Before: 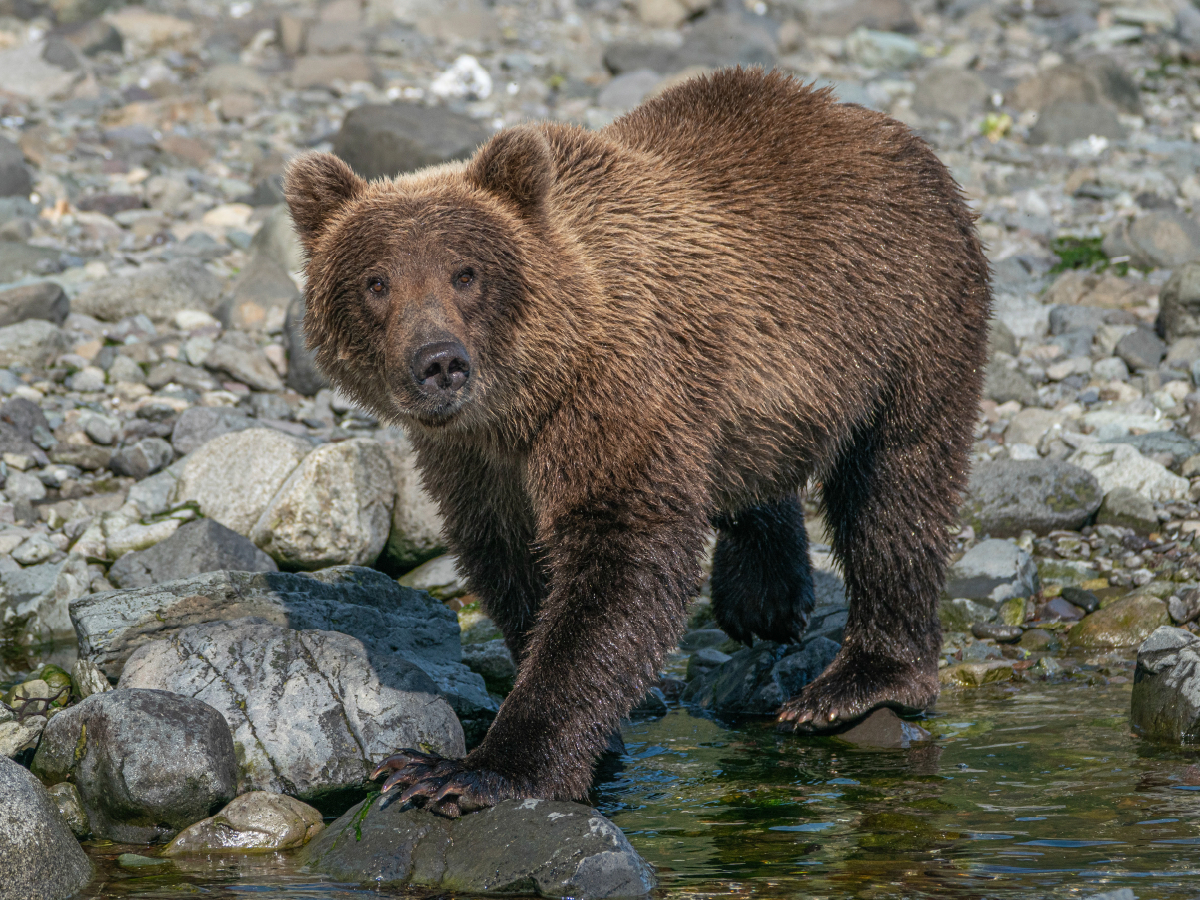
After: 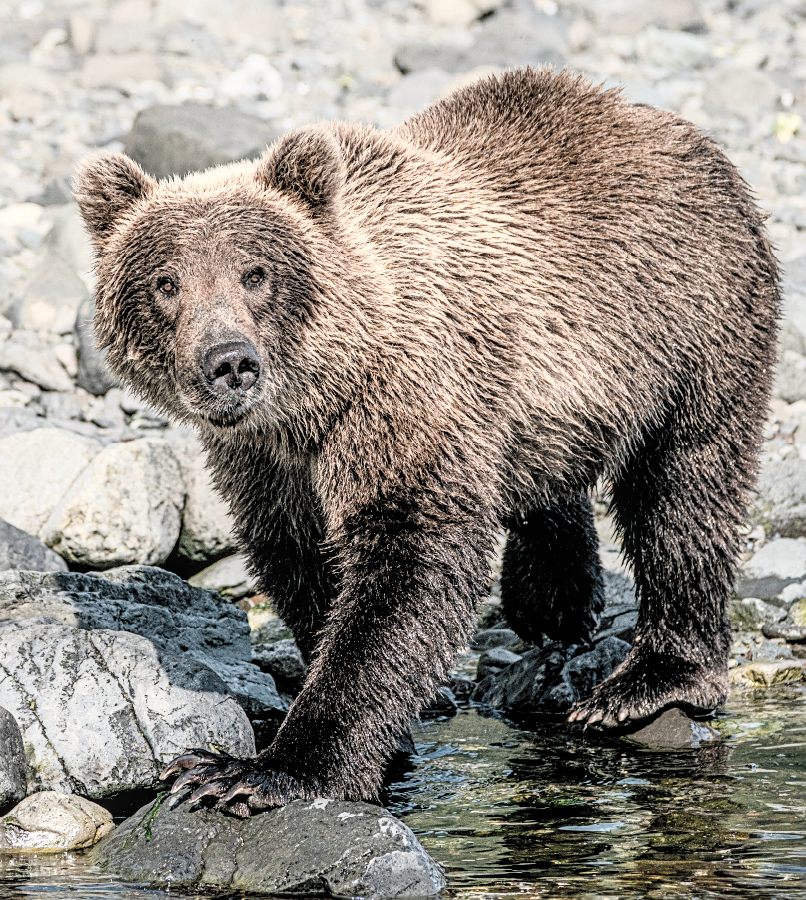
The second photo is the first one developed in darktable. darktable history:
color balance rgb: highlights gain › chroma 1.042%, highlights gain › hue 67.65°, global offset › luminance 0.469%, perceptual saturation grading › global saturation 0.262%, perceptual saturation grading › highlights -18.861%, perceptual saturation grading › mid-tones 6.478%, perceptual saturation grading › shadows 28.331%, perceptual brilliance grading › highlights 5.581%, perceptual brilliance grading › shadows -9.881%
local contrast: detail 130%
contrast brightness saturation: contrast 0.436, brightness 0.547, saturation -0.204
tone equalizer: -8 EV -0.411 EV, -7 EV -0.376 EV, -6 EV -0.349 EV, -5 EV -0.249 EV, -3 EV 0.212 EV, -2 EV 0.338 EV, -1 EV 0.397 EV, +0 EV 0.401 EV
crop and rotate: left 17.557%, right 15.247%
sharpen: on, module defaults
color zones: curves: ch0 [(0.018, 0.548) (0.197, 0.654) (0.425, 0.447) (0.605, 0.658) (0.732, 0.579)]; ch1 [(0.105, 0.531) (0.224, 0.531) (0.386, 0.39) (0.618, 0.456) (0.732, 0.456) (0.956, 0.421)]; ch2 [(0.039, 0.583) (0.215, 0.465) (0.399, 0.544) (0.465, 0.548) (0.614, 0.447) (0.724, 0.43) (0.882, 0.623) (0.956, 0.632)]
filmic rgb: black relative exposure -4.43 EV, white relative exposure 6.63 EV, hardness 1.85, contrast 0.509
